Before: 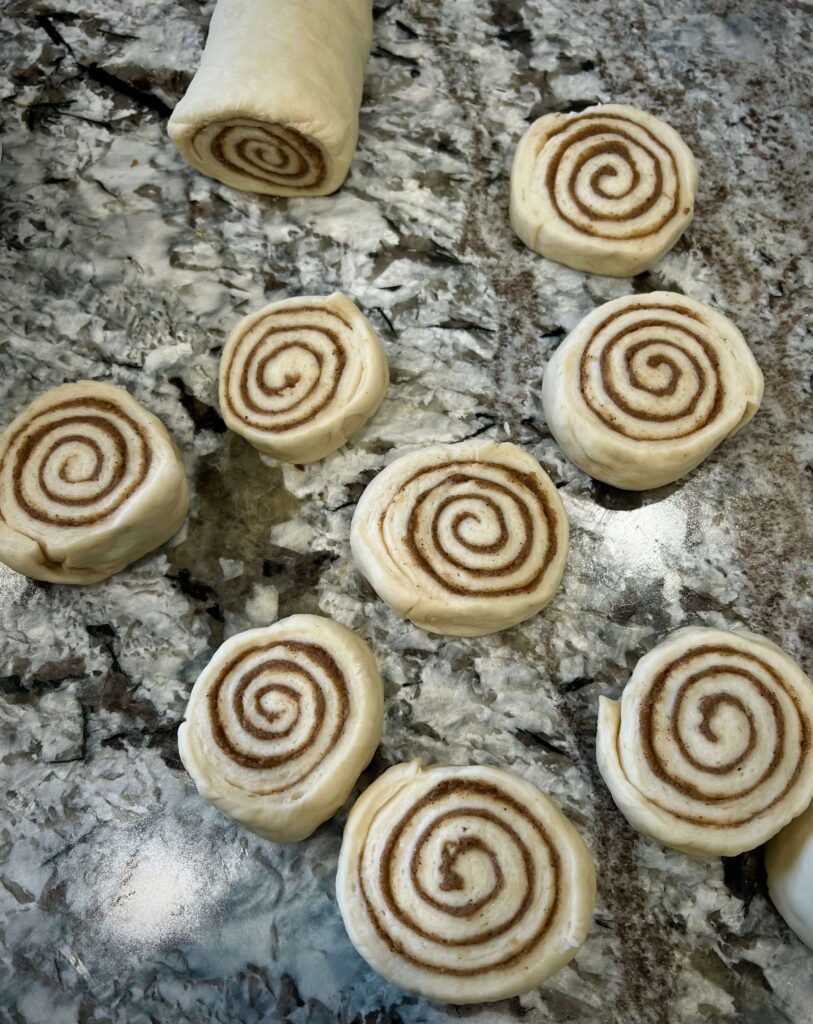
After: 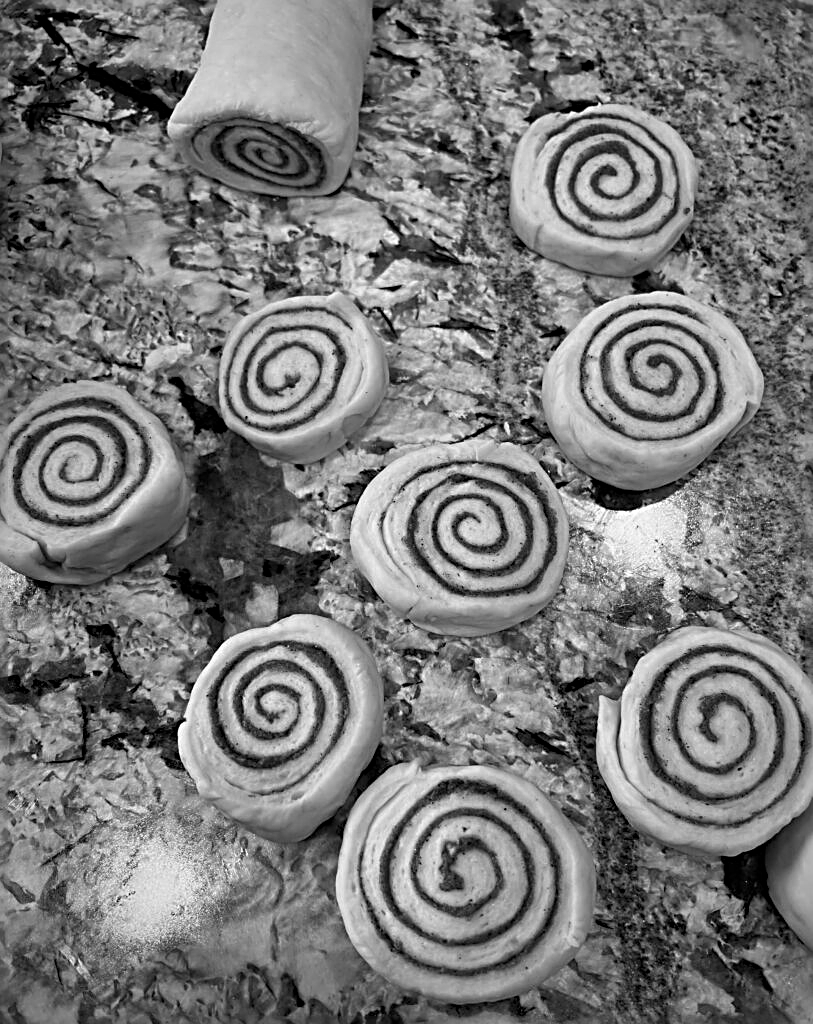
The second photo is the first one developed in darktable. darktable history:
sharpen: radius 3.025, amount 0.757
color calibration: output gray [0.21, 0.42, 0.37, 0], gray › normalize channels true, illuminant same as pipeline (D50), adaptation XYZ, x 0.346, y 0.359, gamut compression 0
